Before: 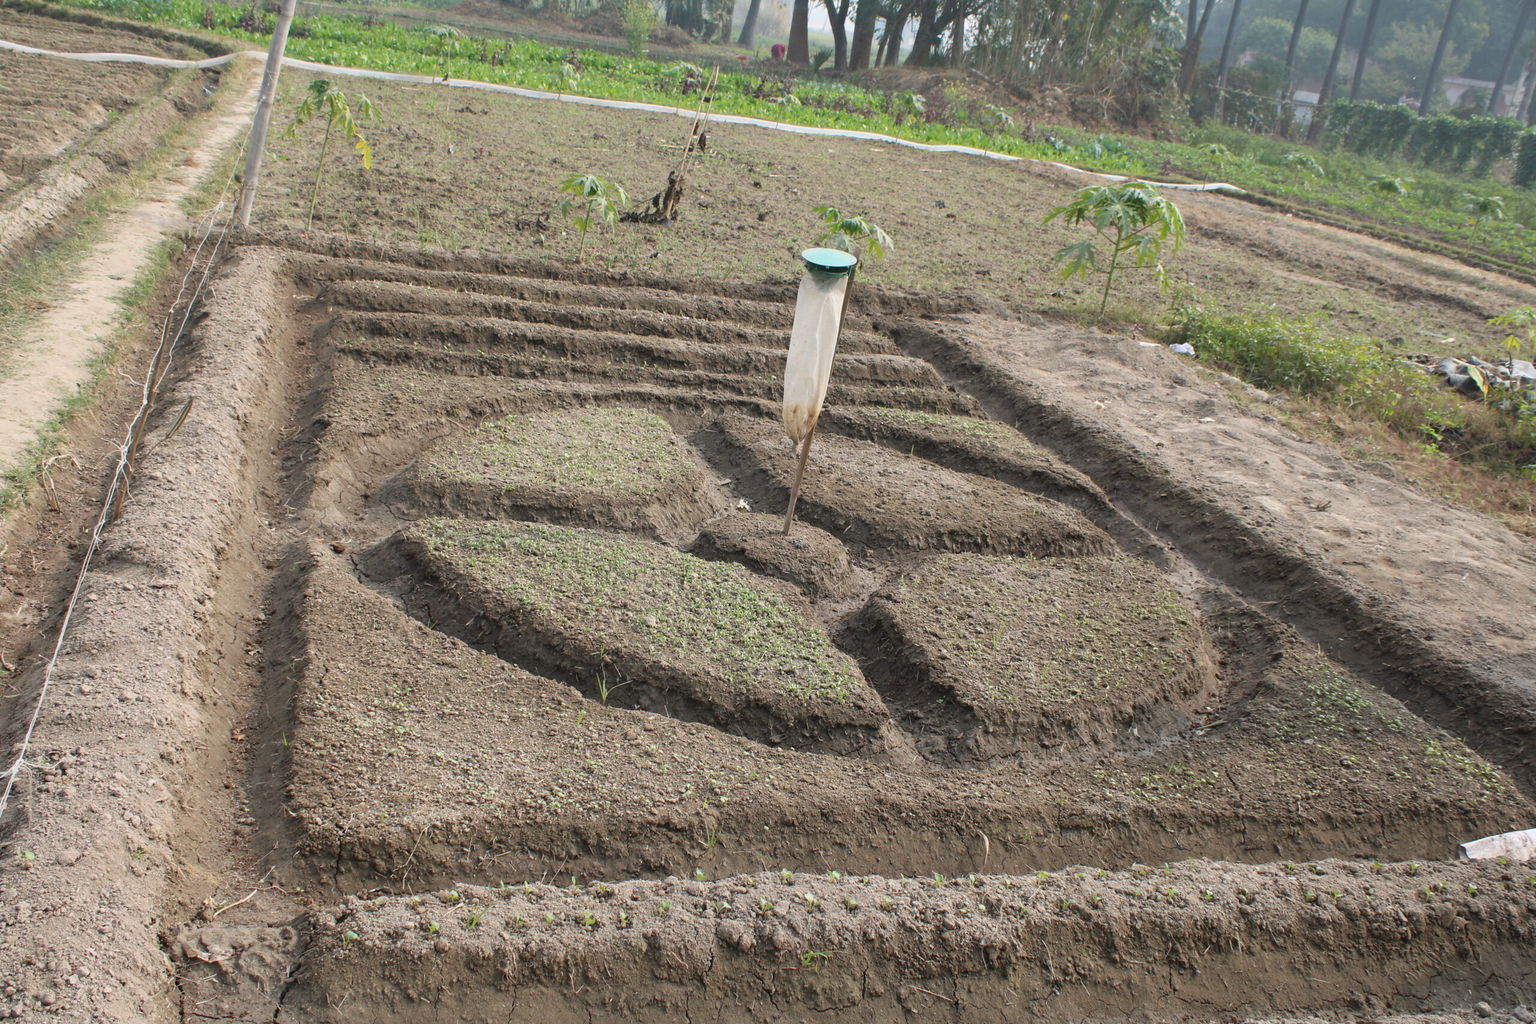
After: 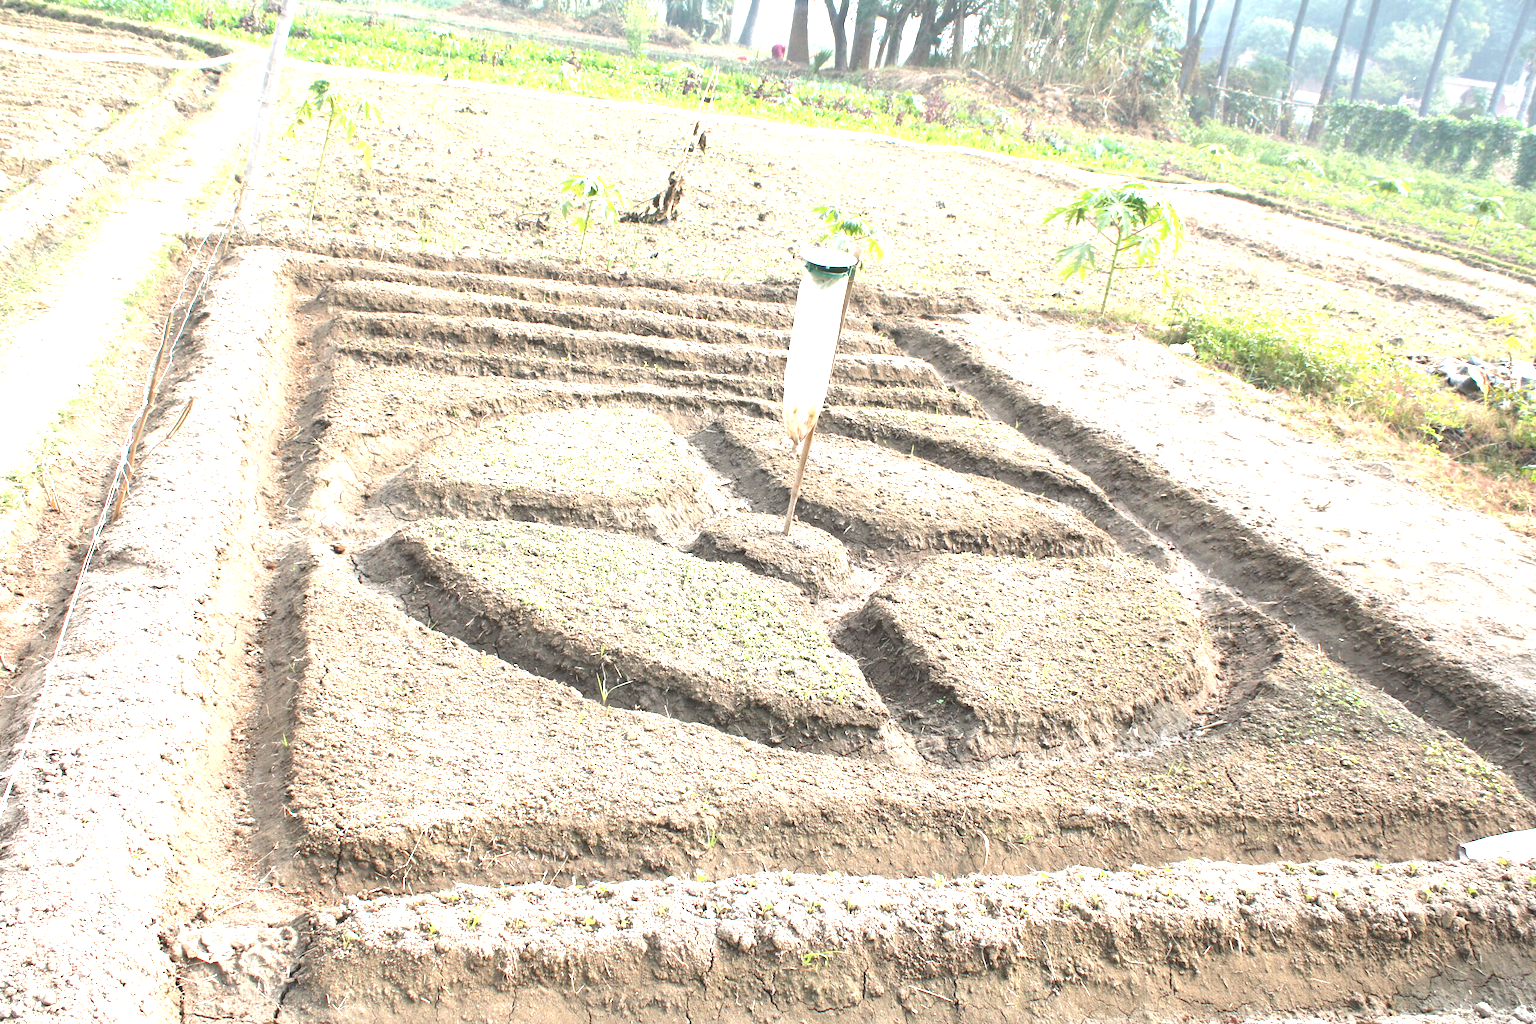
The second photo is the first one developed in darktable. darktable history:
exposure: exposure 2.001 EV, compensate exposure bias true, compensate highlight preservation false
